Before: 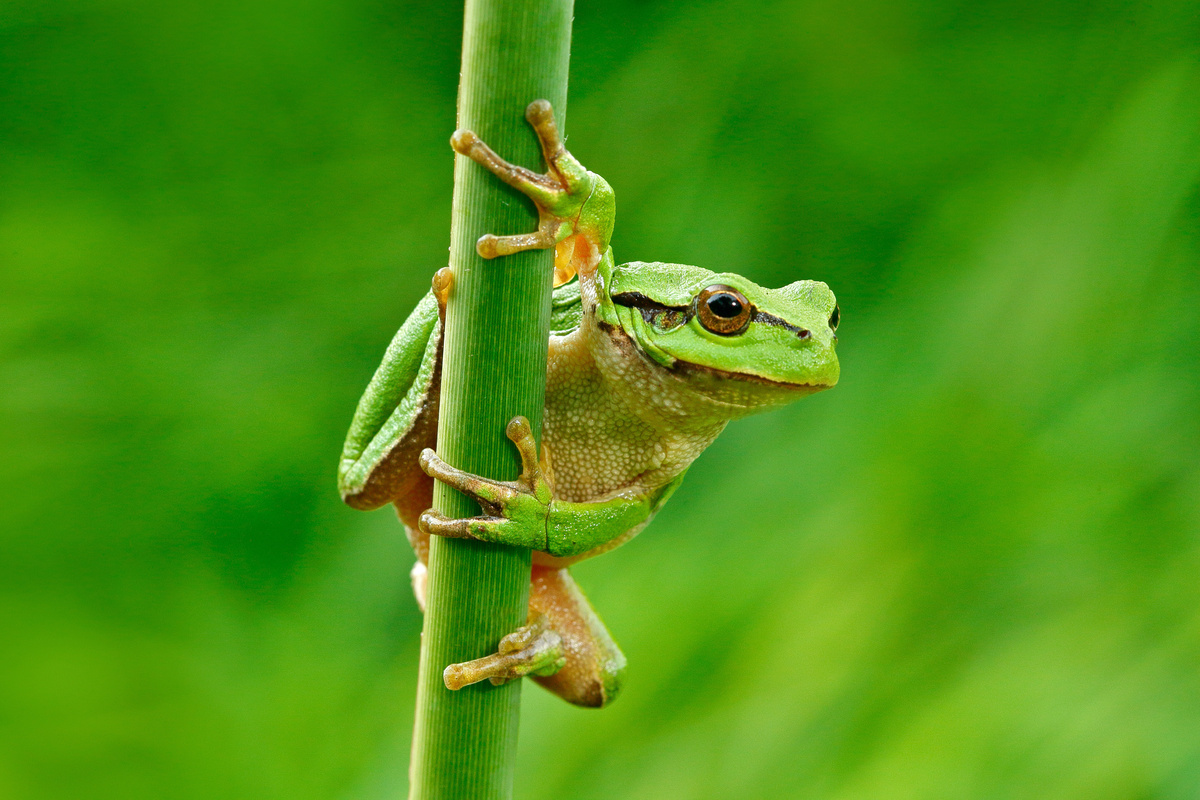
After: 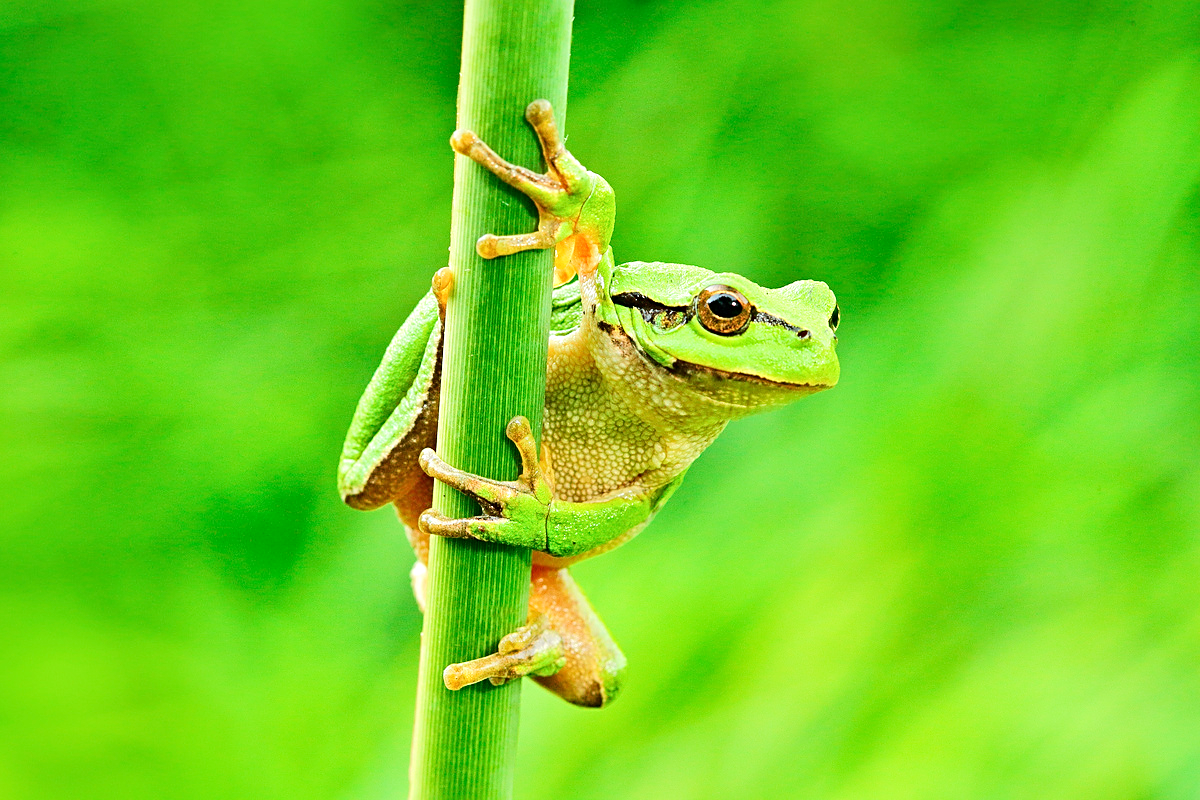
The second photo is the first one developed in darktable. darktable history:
sharpen: on, module defaults
tone equalizer: -7 EV 0.145 EV, -6 EV 0.58 EV, -5 EV 1.13 EV, -4 EV 1.3 EV, -3 EV 1.14 EV, -2 EV 0.6 EV, -1 EV 0.166 EV, edges refinement/feathering 500, mask exposure compensation -1.57 EV, preserve details no
local contrast: mode bilateral grid, contrast 19, coarseness 51, detail 119%, midtone range 0.2
